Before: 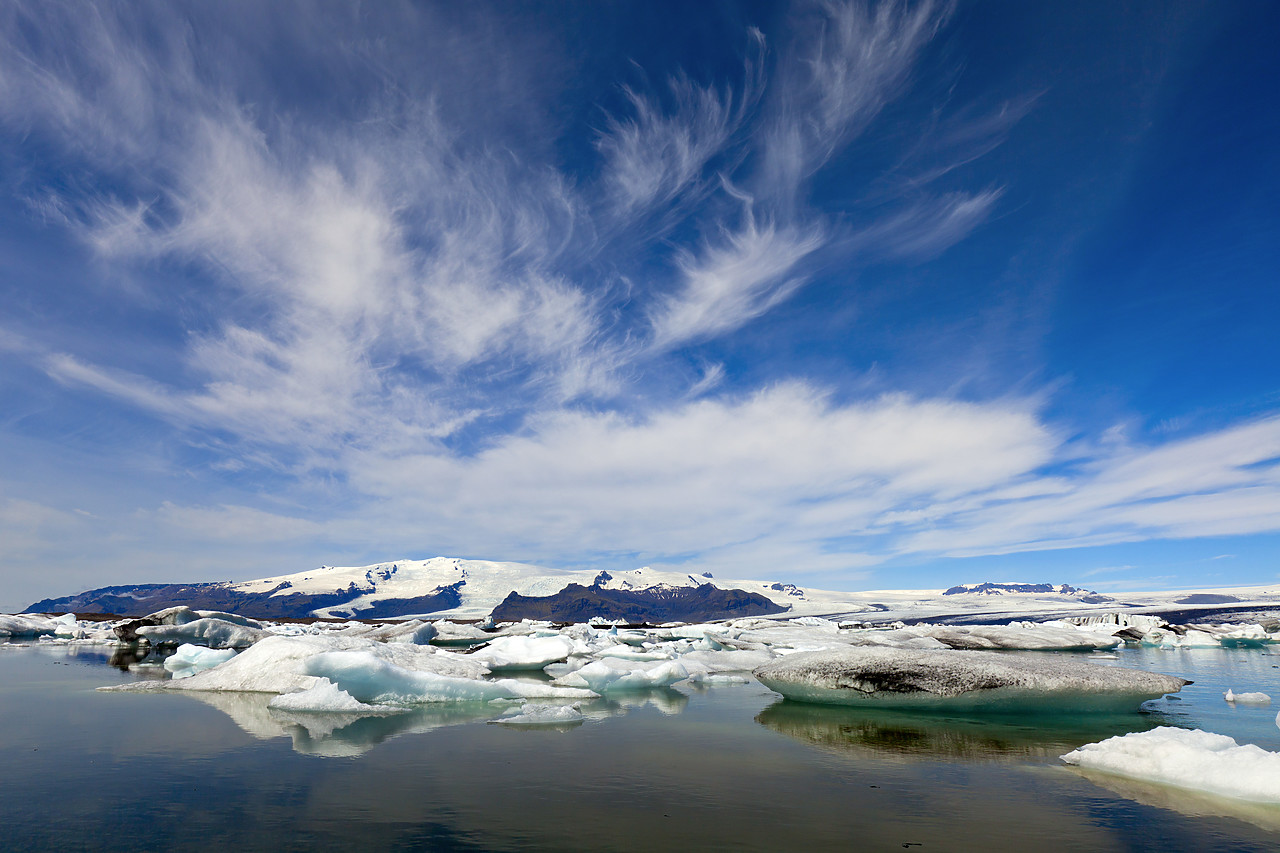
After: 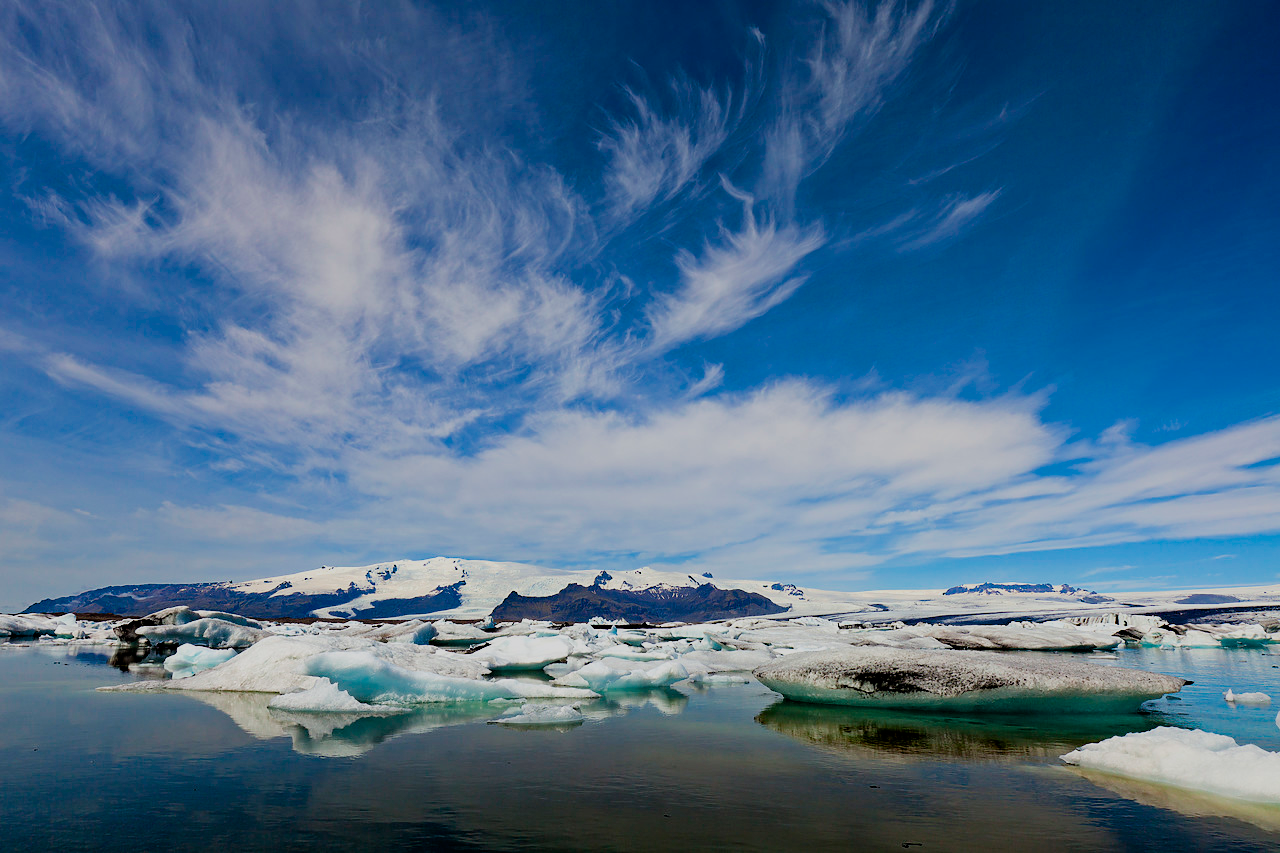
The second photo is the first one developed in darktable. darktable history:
filmic rgb: black relative exposure -7.65 EV, white relative exposure 4.56 EV, hardness 3.61
haze removal: strength 0.3, distance 0.244, adaptive false
